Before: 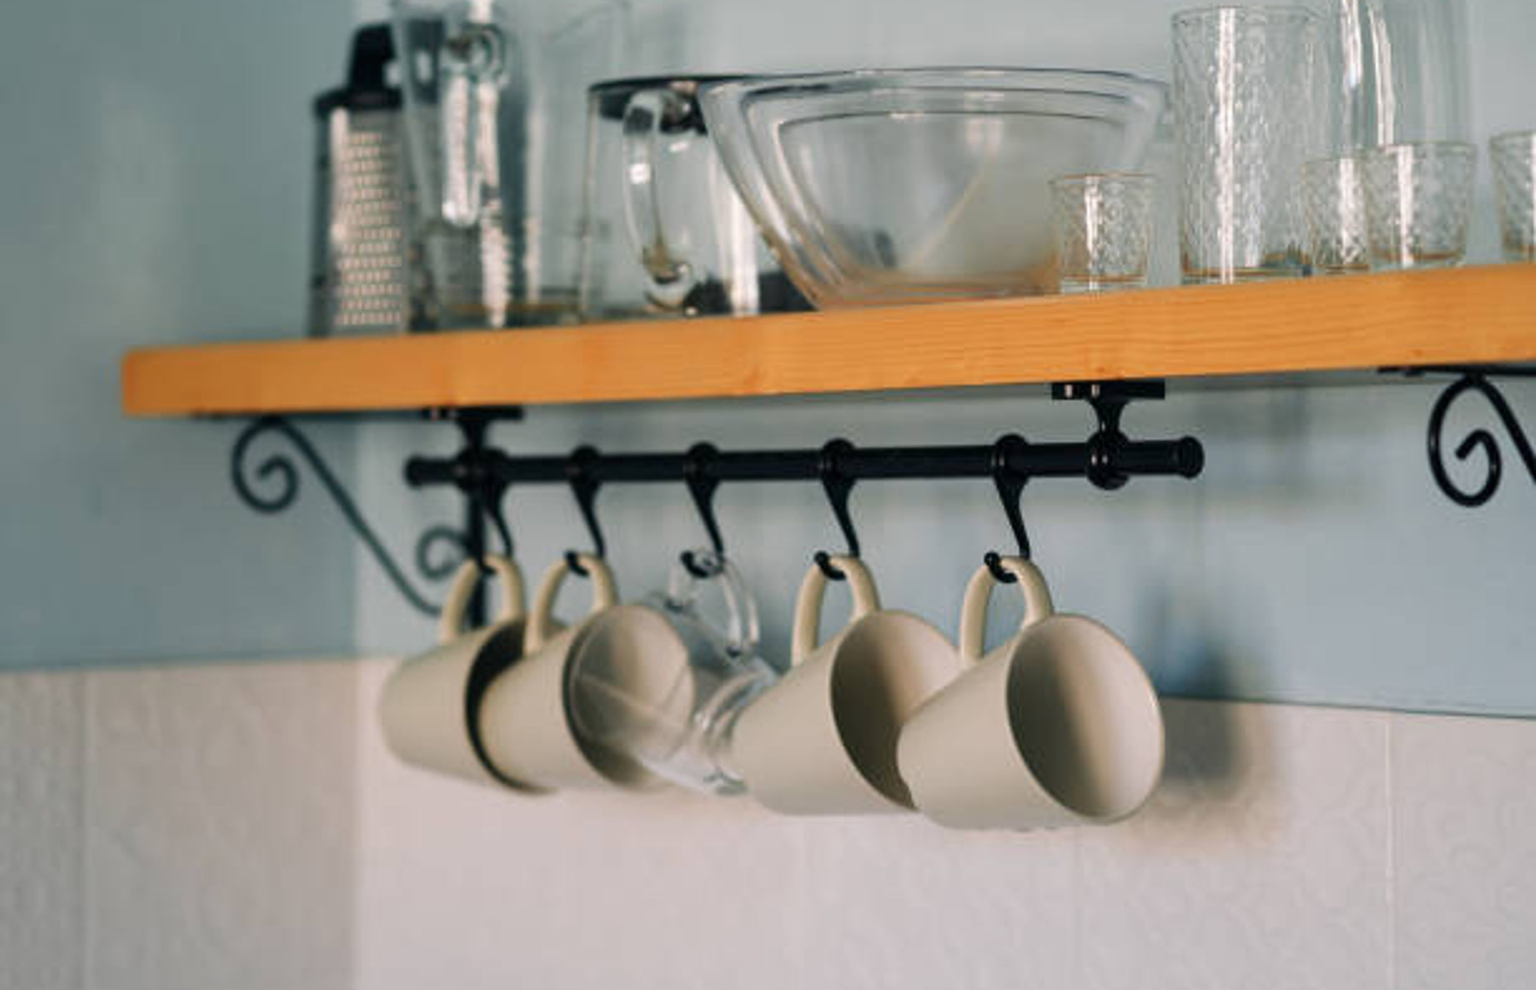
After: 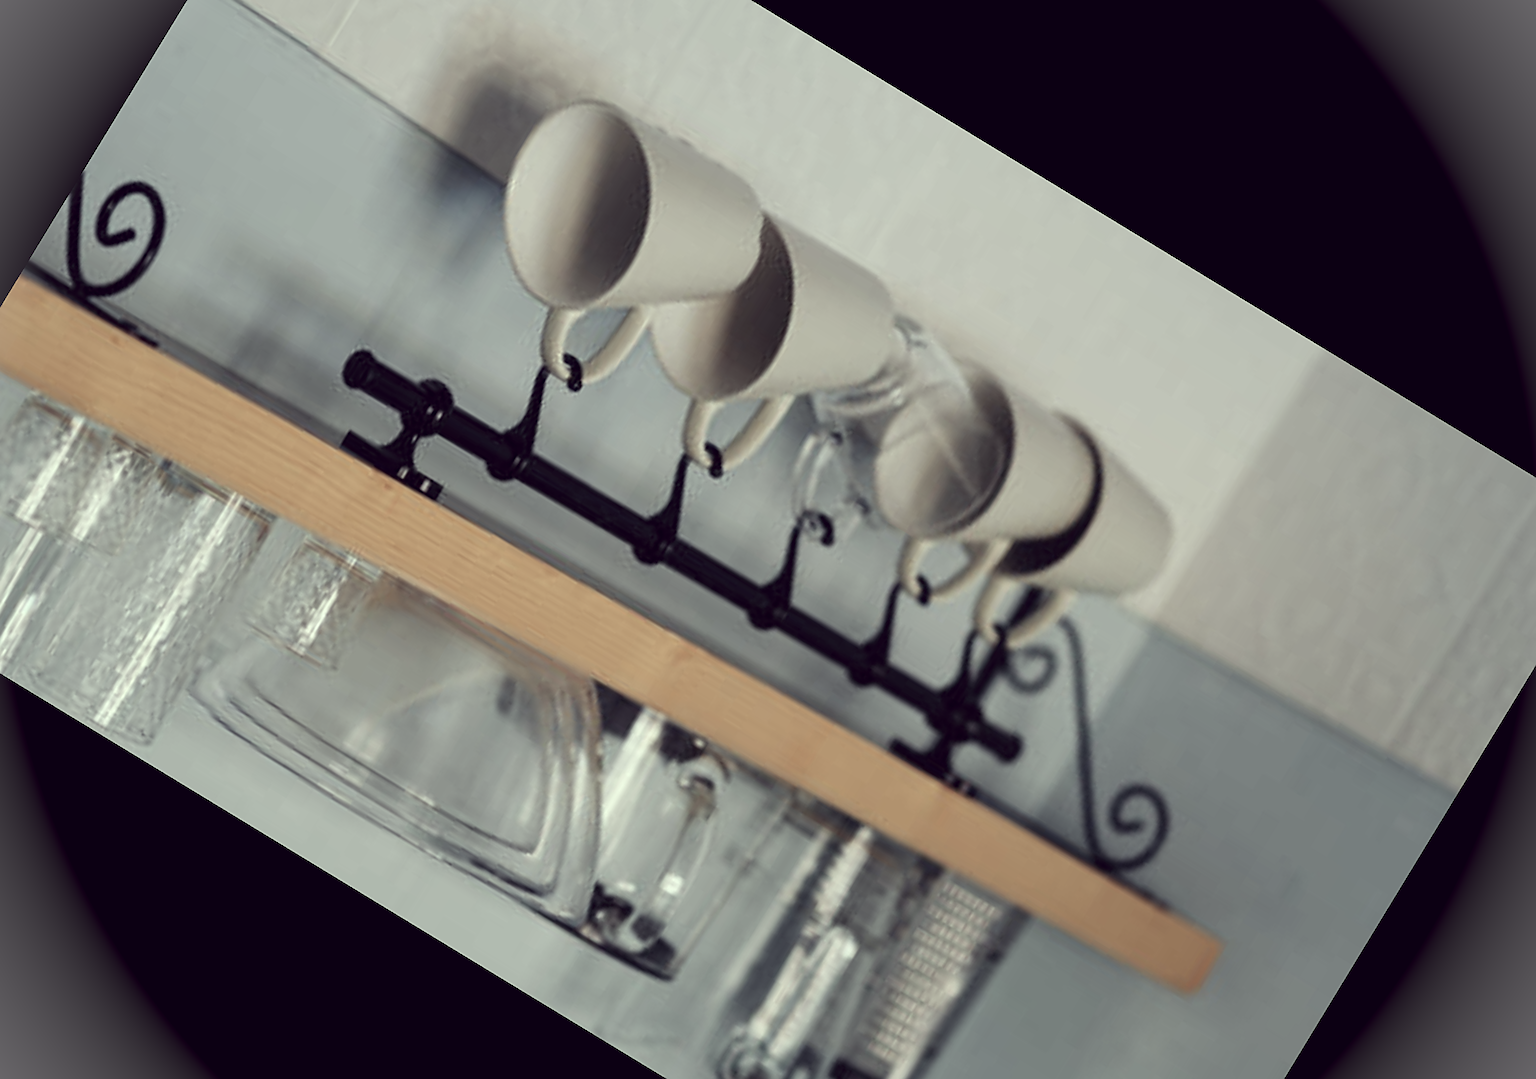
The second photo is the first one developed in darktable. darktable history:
sharpen: on, module defaults
color correction: highlights a* -20.17, highlights b* 20.27, shadows a* 20.03, shadows b* -20.46, saturation 0.43
vignetting: fall-off start 100%, brightness 0.3, saturation 0
crop and rotate: angle 148.68°, left 9.111%, top 15.603%, right 4.588%, bottom 17.041%
